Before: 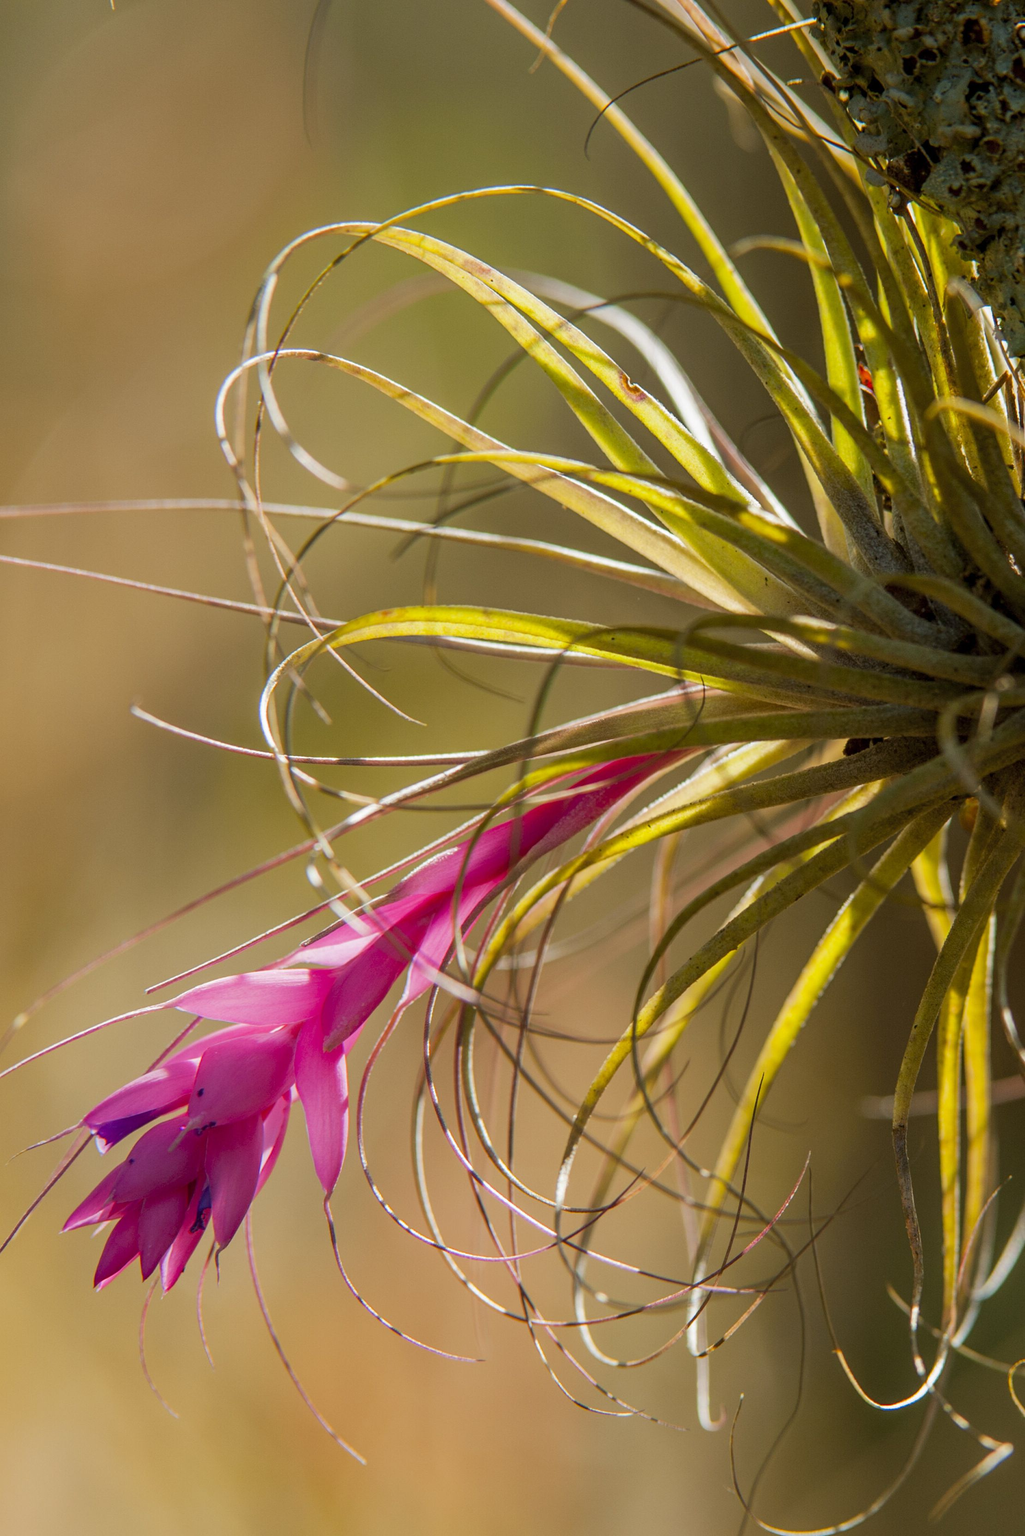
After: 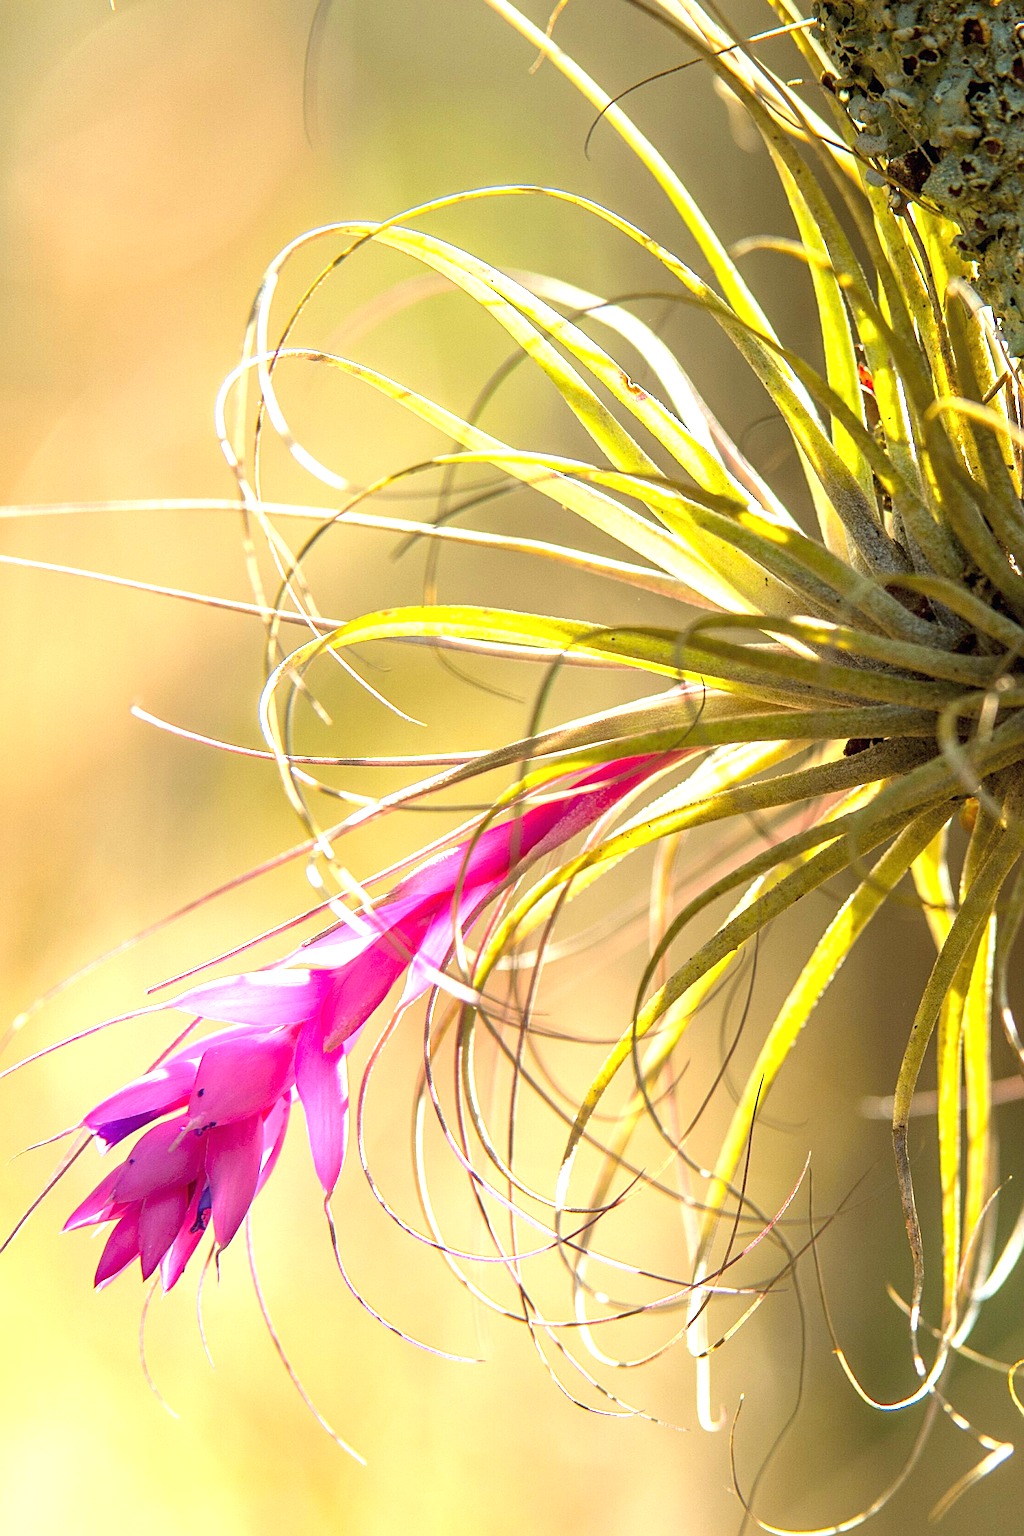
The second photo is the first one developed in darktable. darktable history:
exposure: black level correction 0, exposure 1.6 EV, compensate exposure bias true, compensate highlight preservation false
sharpen: radius 2.767
